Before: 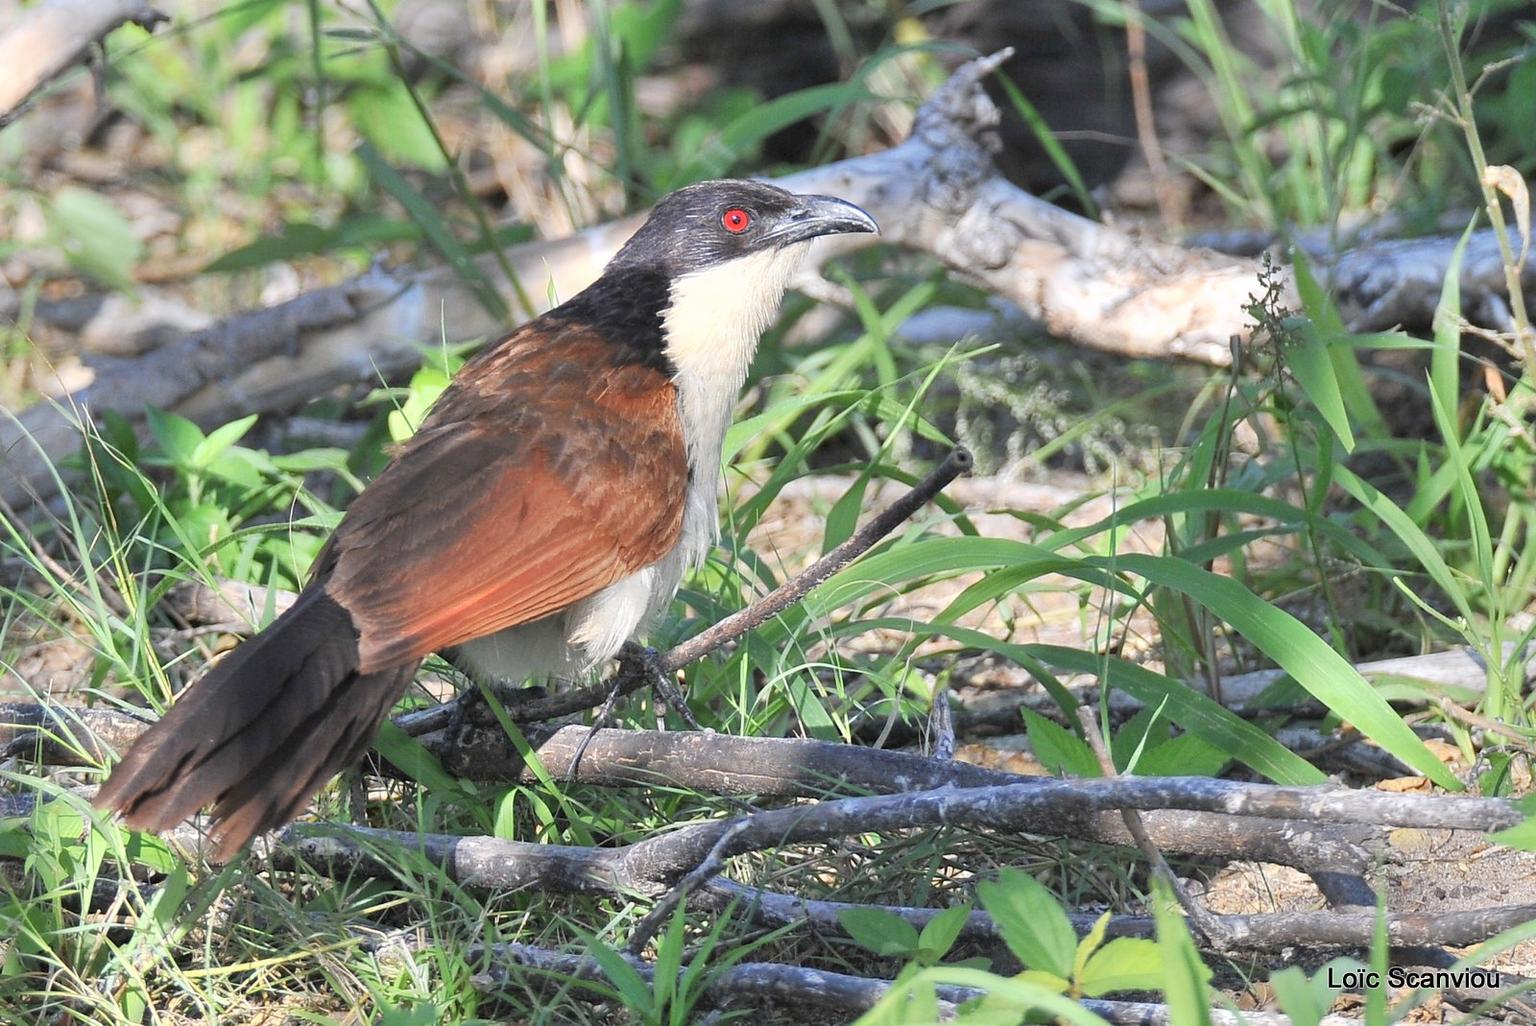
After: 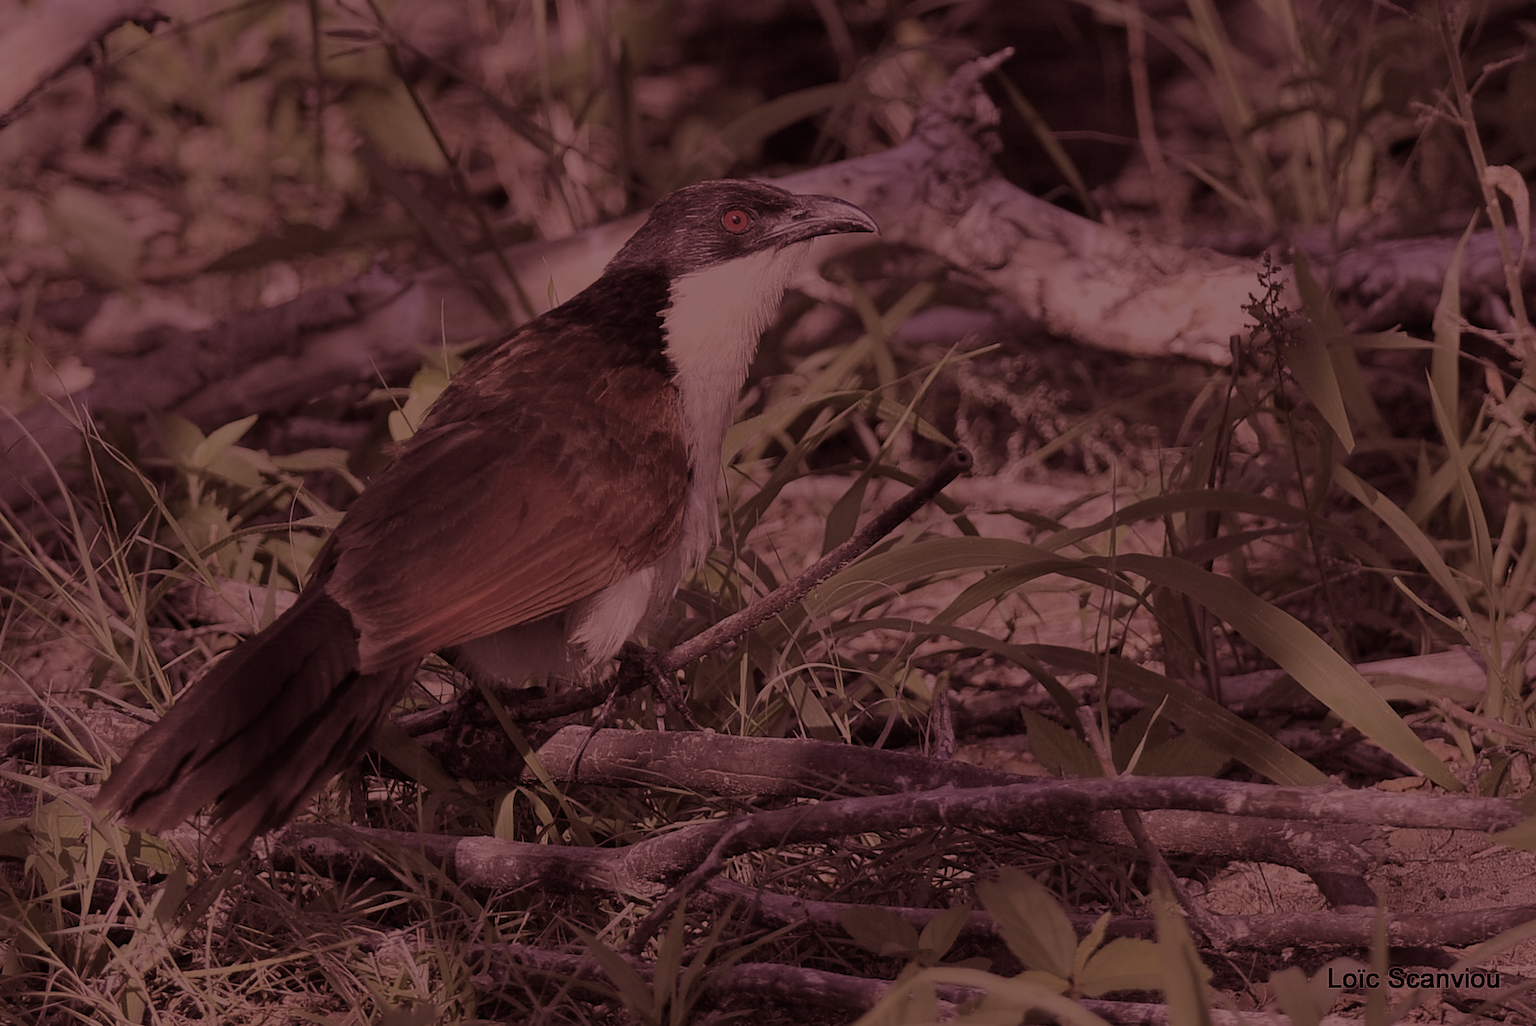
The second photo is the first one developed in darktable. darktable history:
white balance: emerald 1
color balance rgb: on, module defaults
exposure: exposure -2.446 EV, compensate highlight preservation false
split-toning: compress 20%
